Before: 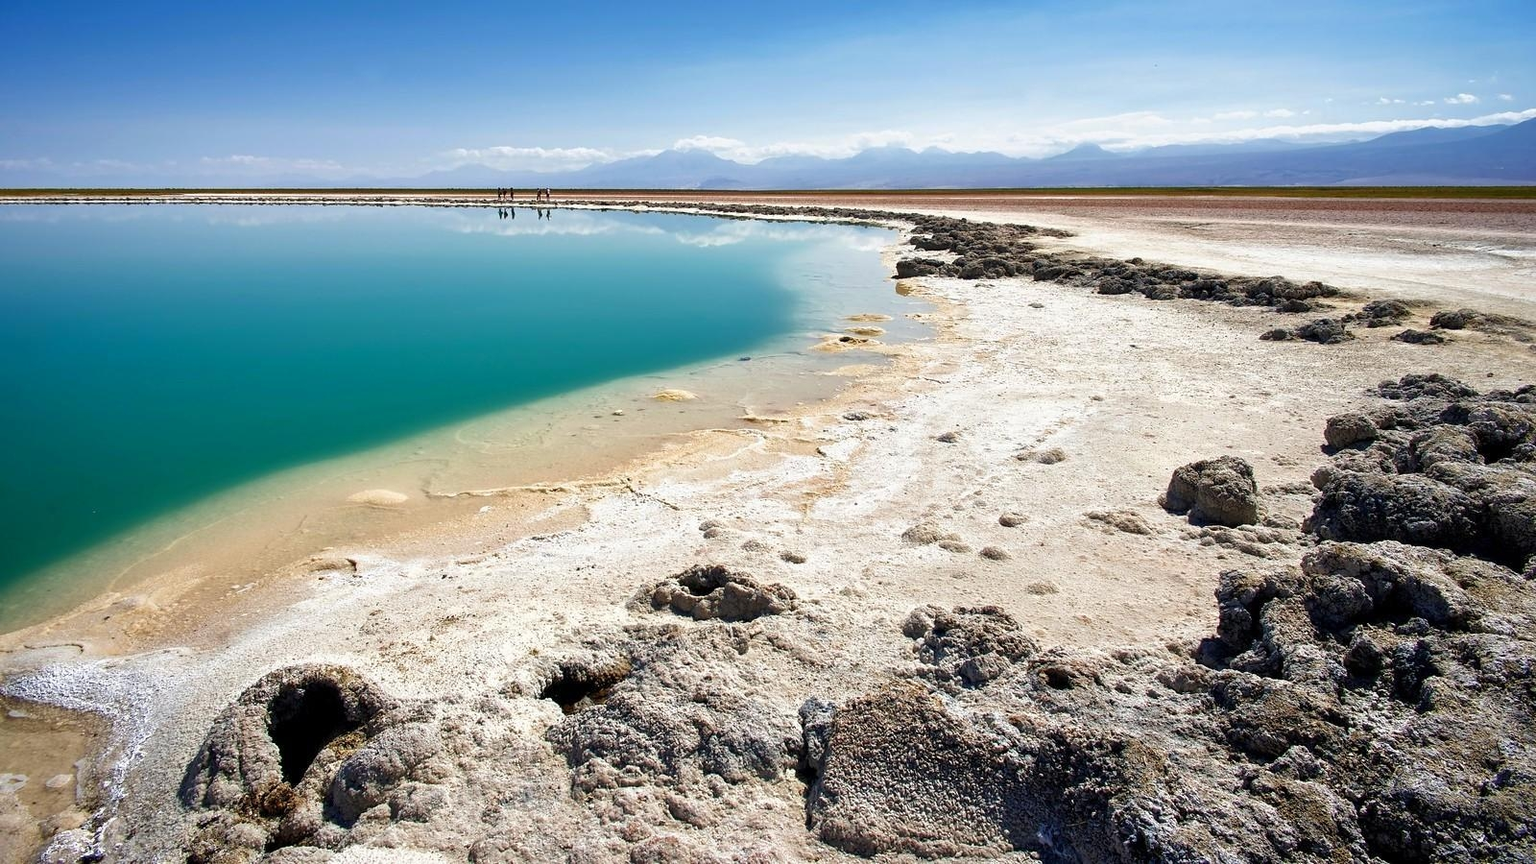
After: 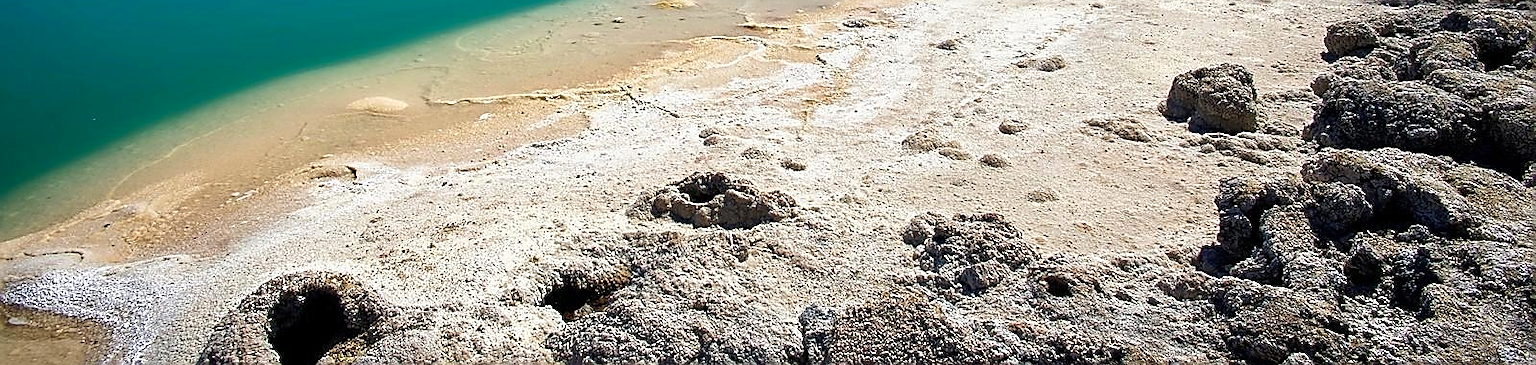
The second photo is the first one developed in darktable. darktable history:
sharpen: radius 1.42, amount 1.257, threshold 0.817
color balance rgb: power › hue 72.54°, perceptual saturation grading › global saturation 8.657%
crop: top 45.496%, bottom 12.108%
